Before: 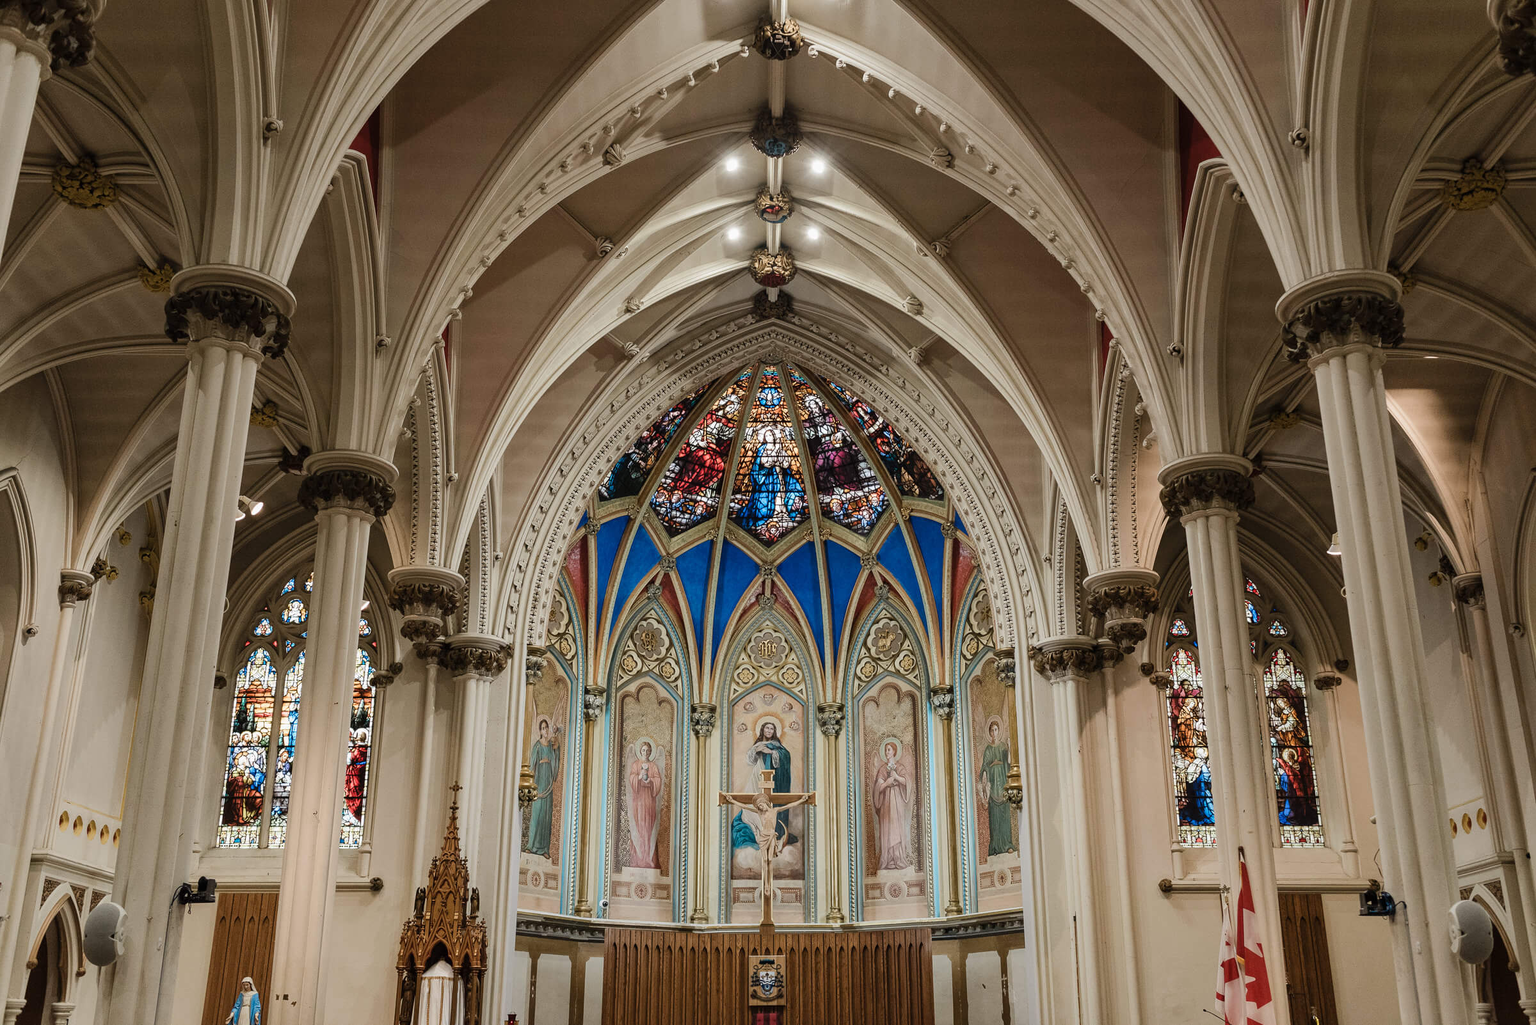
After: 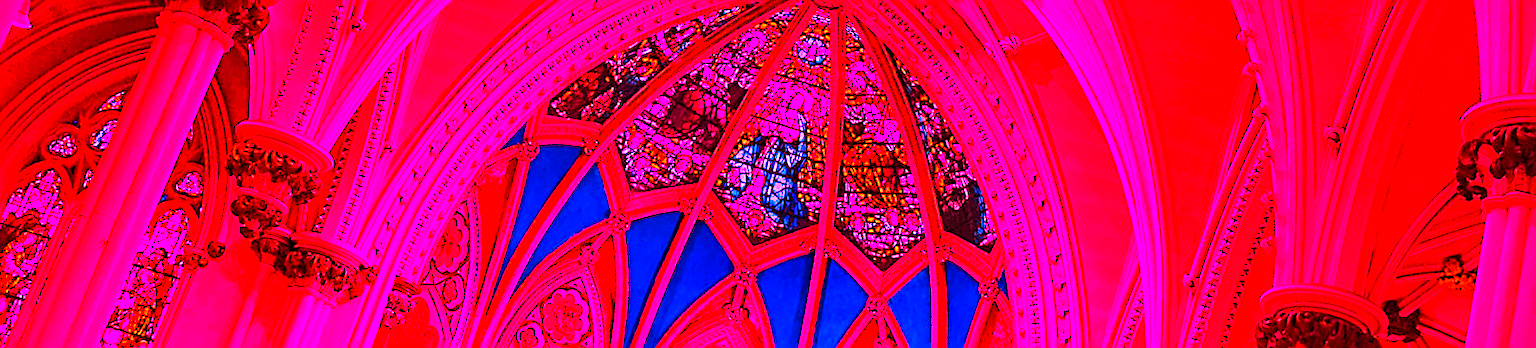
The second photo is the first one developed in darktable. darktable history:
color balance rgb: perceptual saturation grading › global saturation 30%, global vibrance 20%
white balance: red 4.26, blue 1.802
sharpen: radius 2.531, amount 0.628
rotate and perspective: rotation -1.17°, automatic cropping off
crop and rotate: angle 16.12°, top 30.835%, bottom 35.653%
